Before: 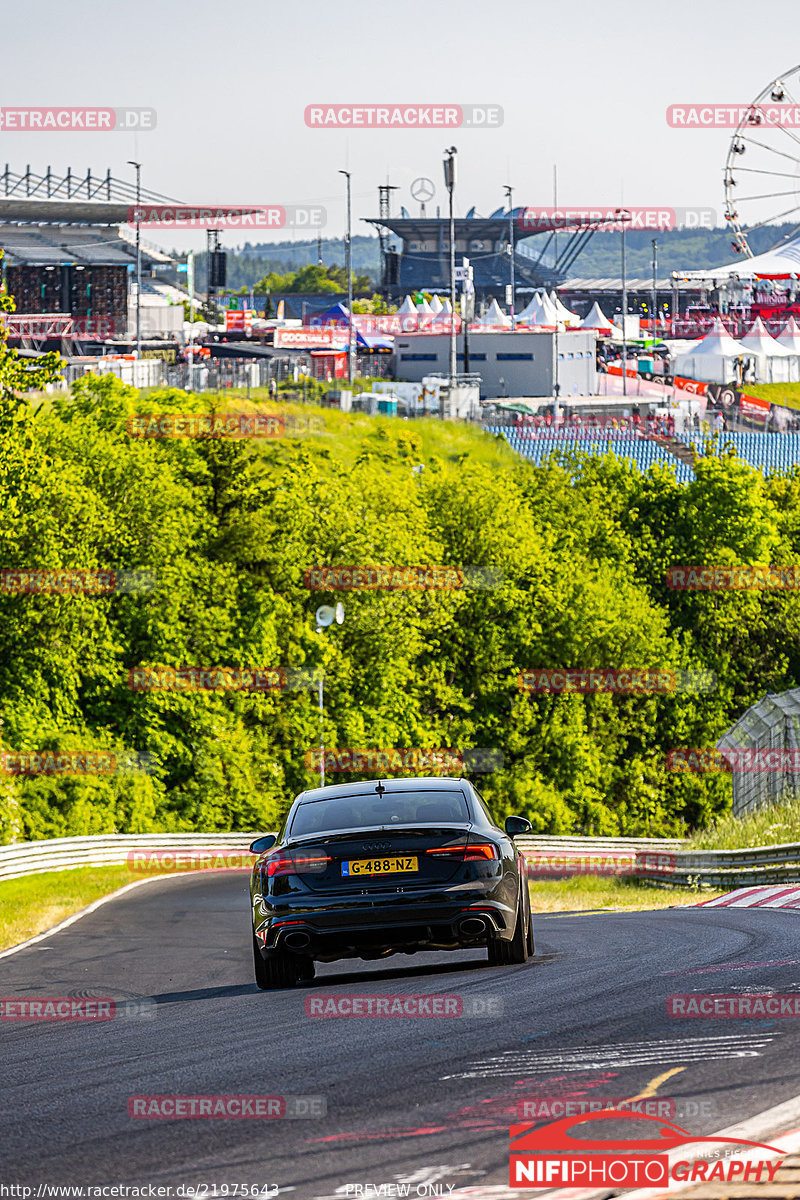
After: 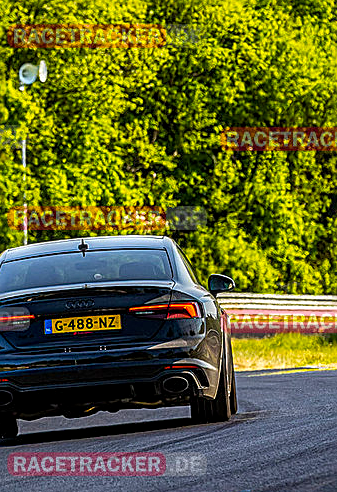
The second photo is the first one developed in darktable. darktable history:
crop: left 37.221%, top 45.169%, right 20.63%, bottom 13.777%
color balance rgb: perceptual saturation grading › global saturation 25%, global vibrance 20%
sharpen: on, module defaults
local contrast: detail 130%
